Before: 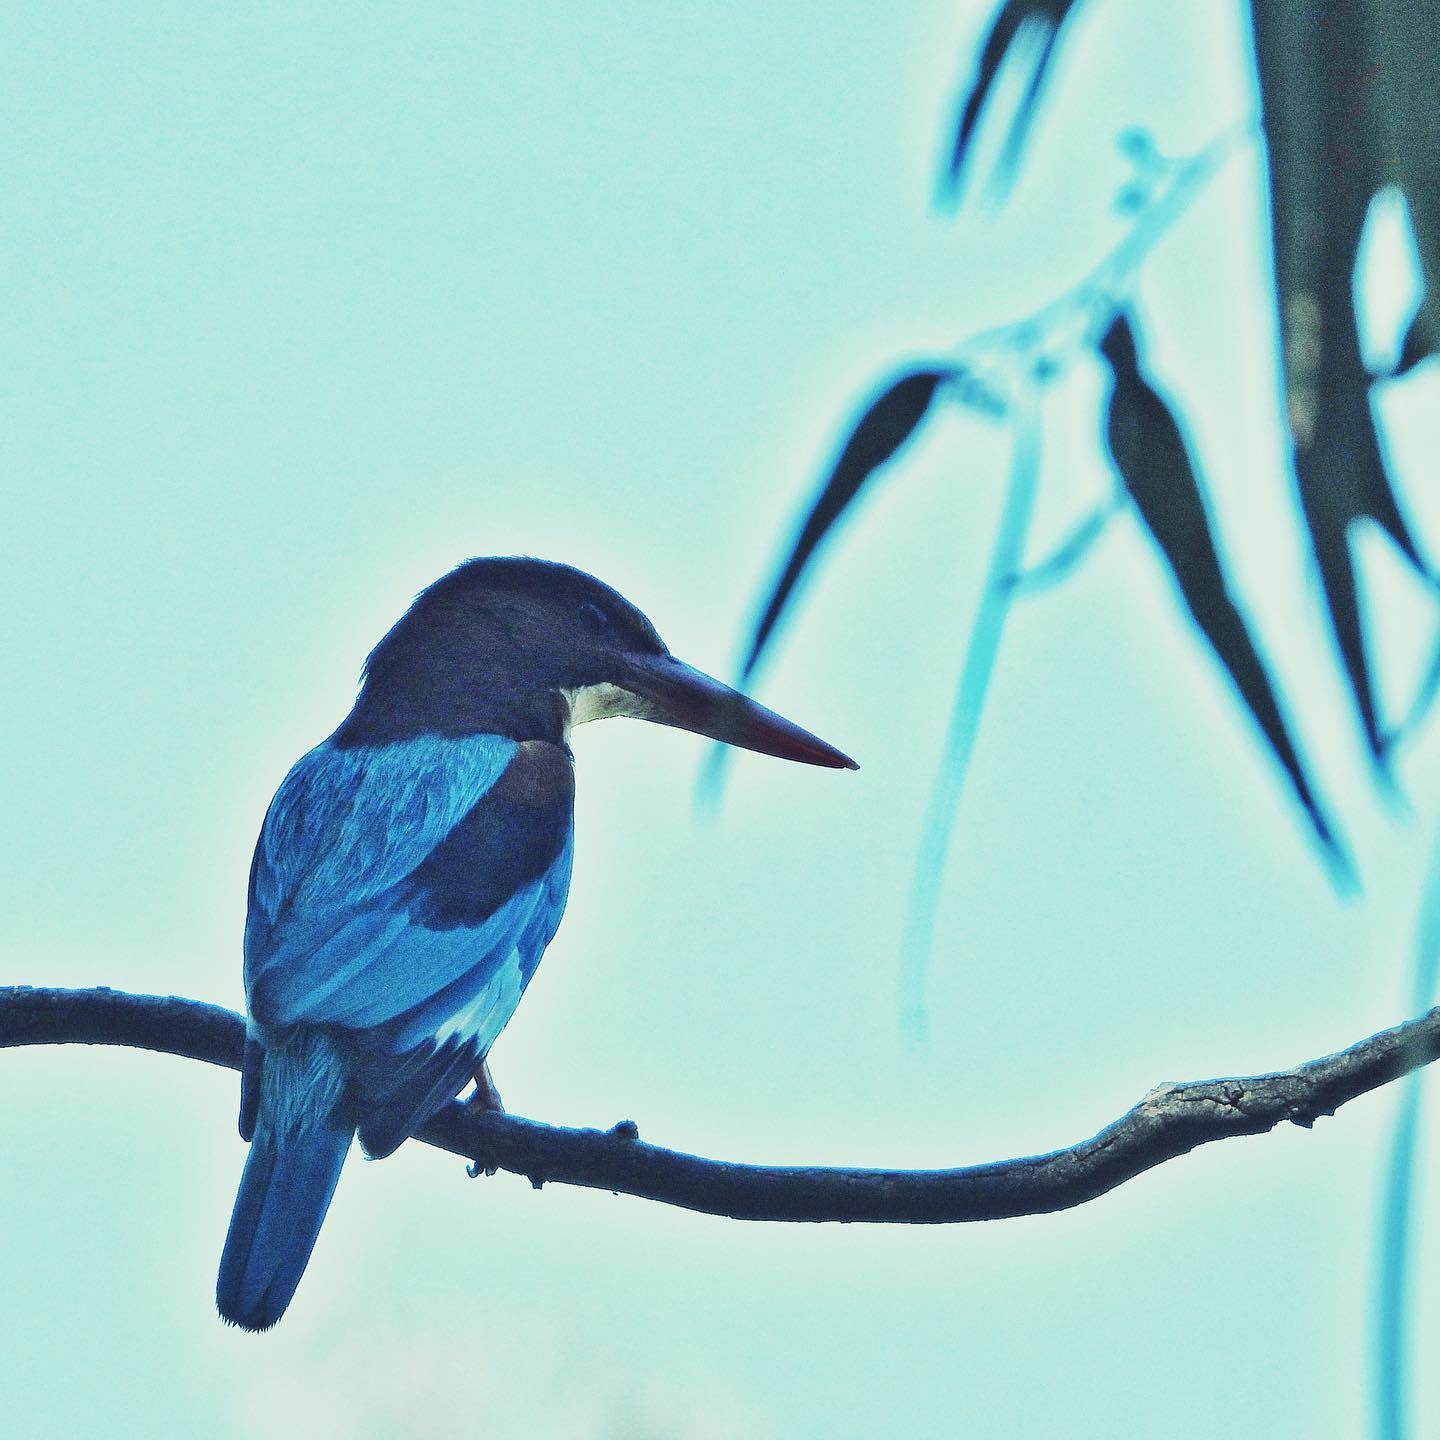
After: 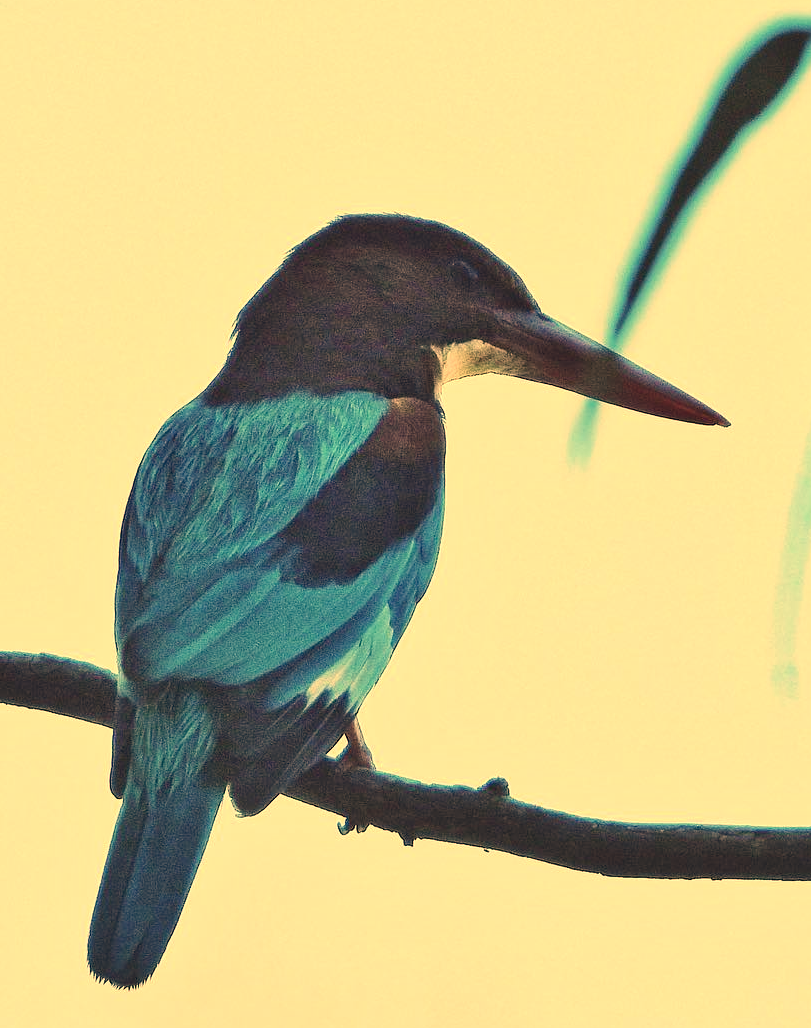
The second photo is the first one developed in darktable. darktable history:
white balance: red 1.467, blue 0.684
crop: left 8.966%, top 23.852%, right 34.699%, bottom 4.703%
